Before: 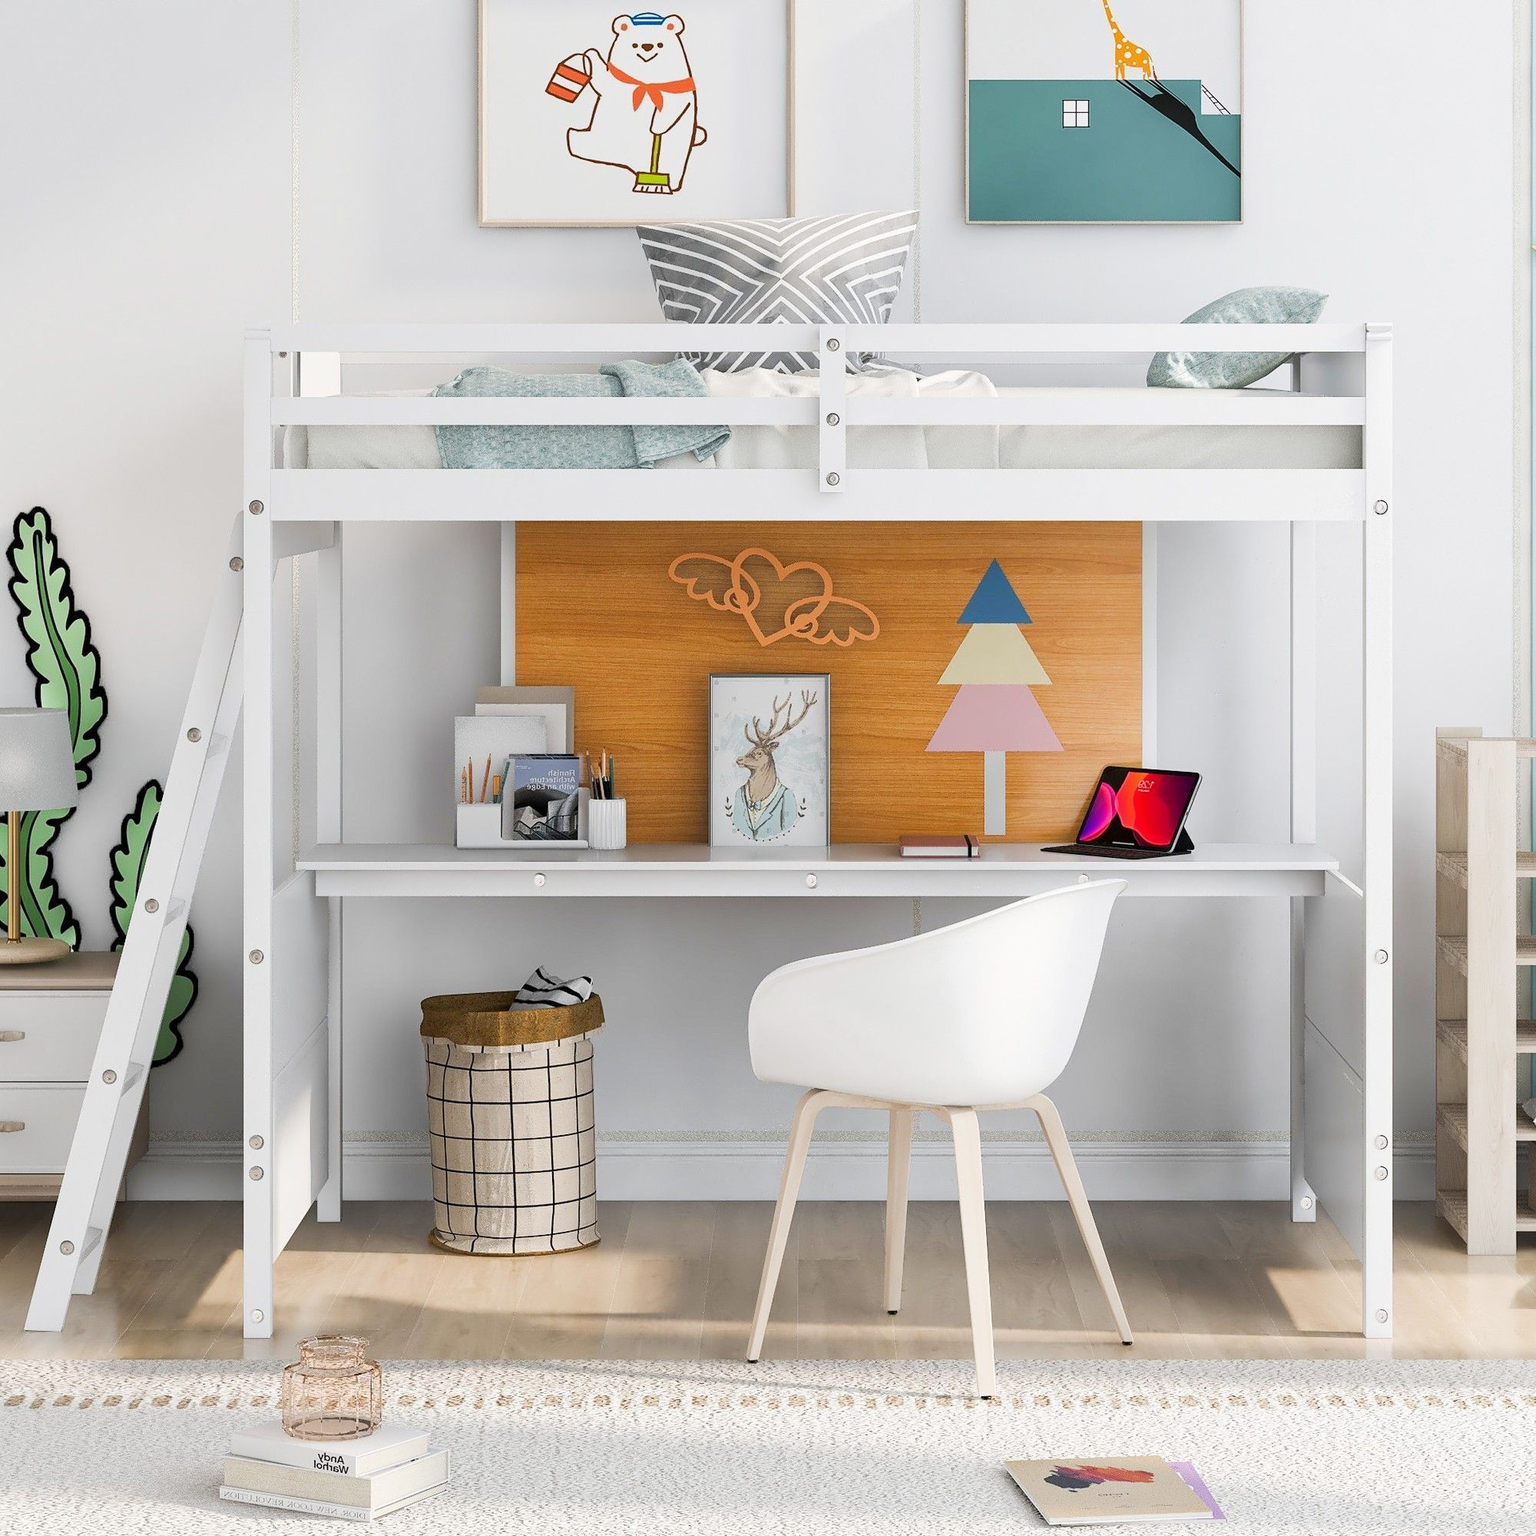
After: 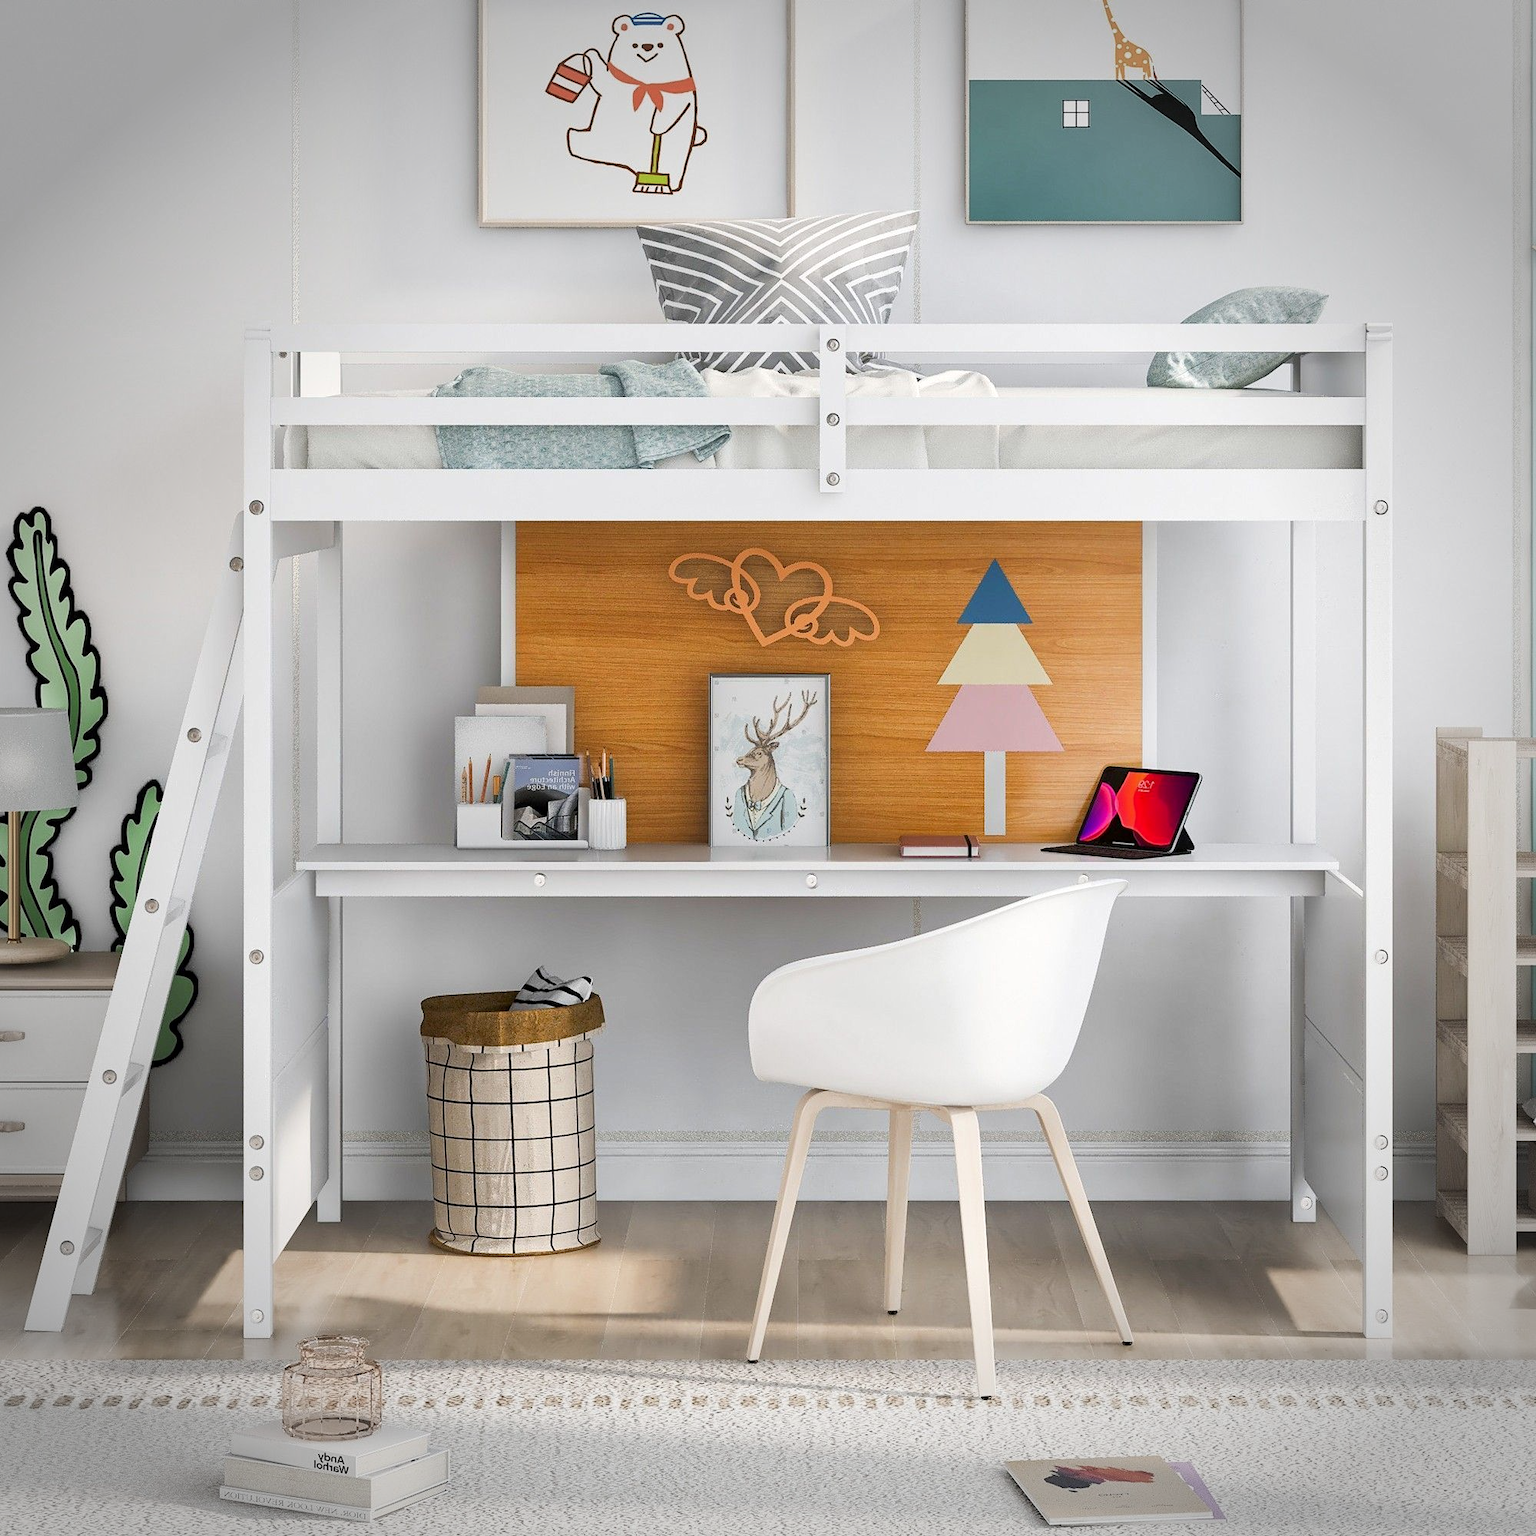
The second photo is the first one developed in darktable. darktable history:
vignetting: fall-off start 75.33%, width/height ratio 1.087
local contrast: mode bilateral grid, contrast 19, coarseness 50, detail 119%, midtone range 0.2
